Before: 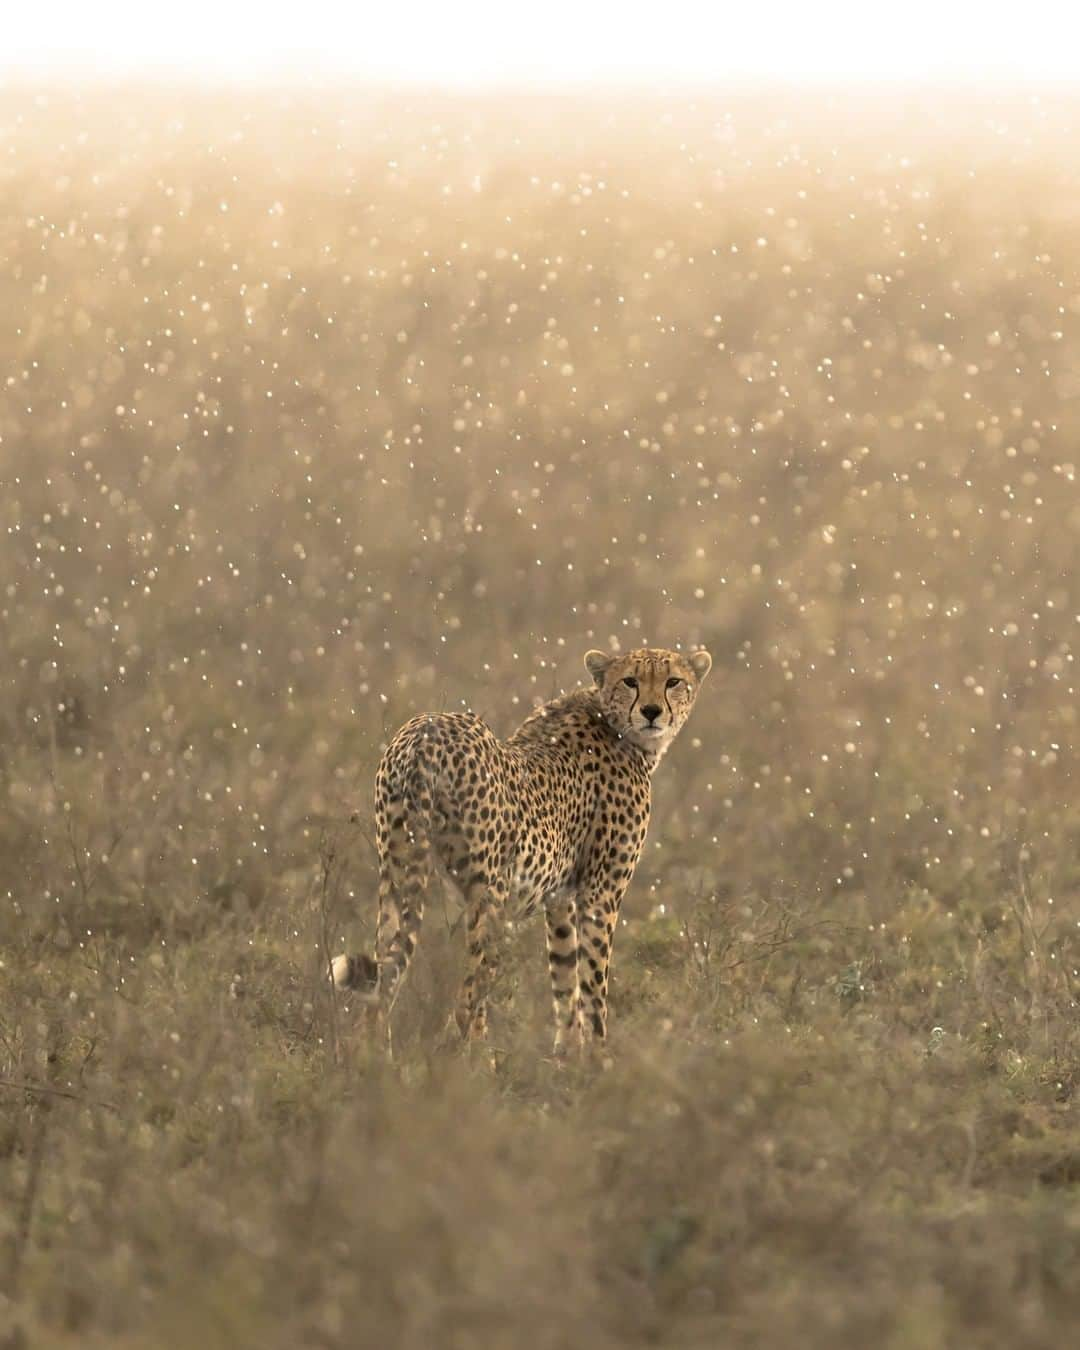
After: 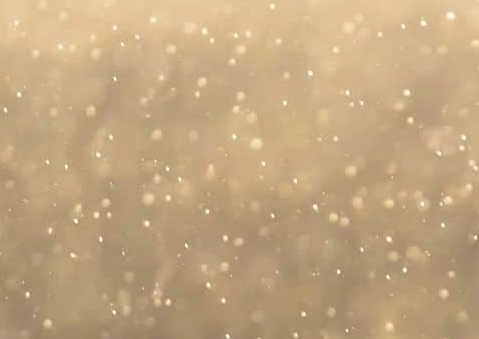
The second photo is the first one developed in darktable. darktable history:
crop: left 28.884%, top 16.807%, right 26.696%, bottom 58.04%
tone equalizer: -7 EV 0.141 EV, -6 EV 0.572 EV, -5 EV 1.16 EV, -4 EV 1.32 EV, -3 EV 1.12 EV, -2 EV 0.6 EV, -1 EV 0.158 EV
